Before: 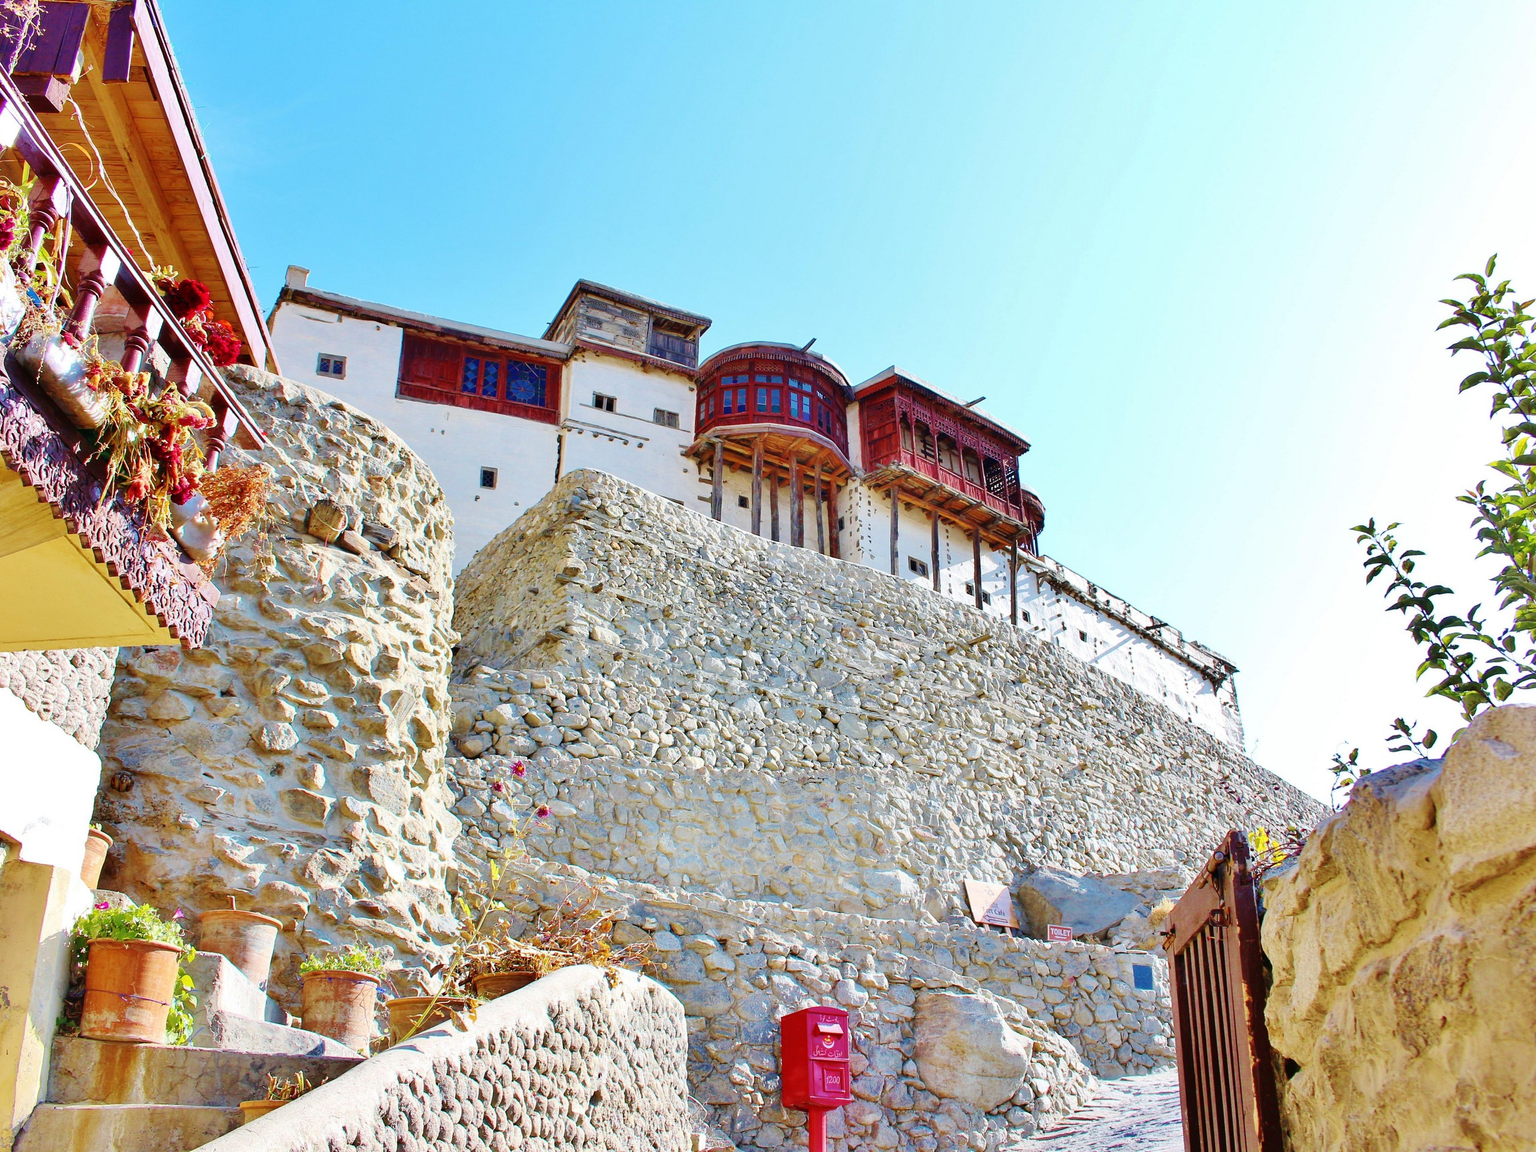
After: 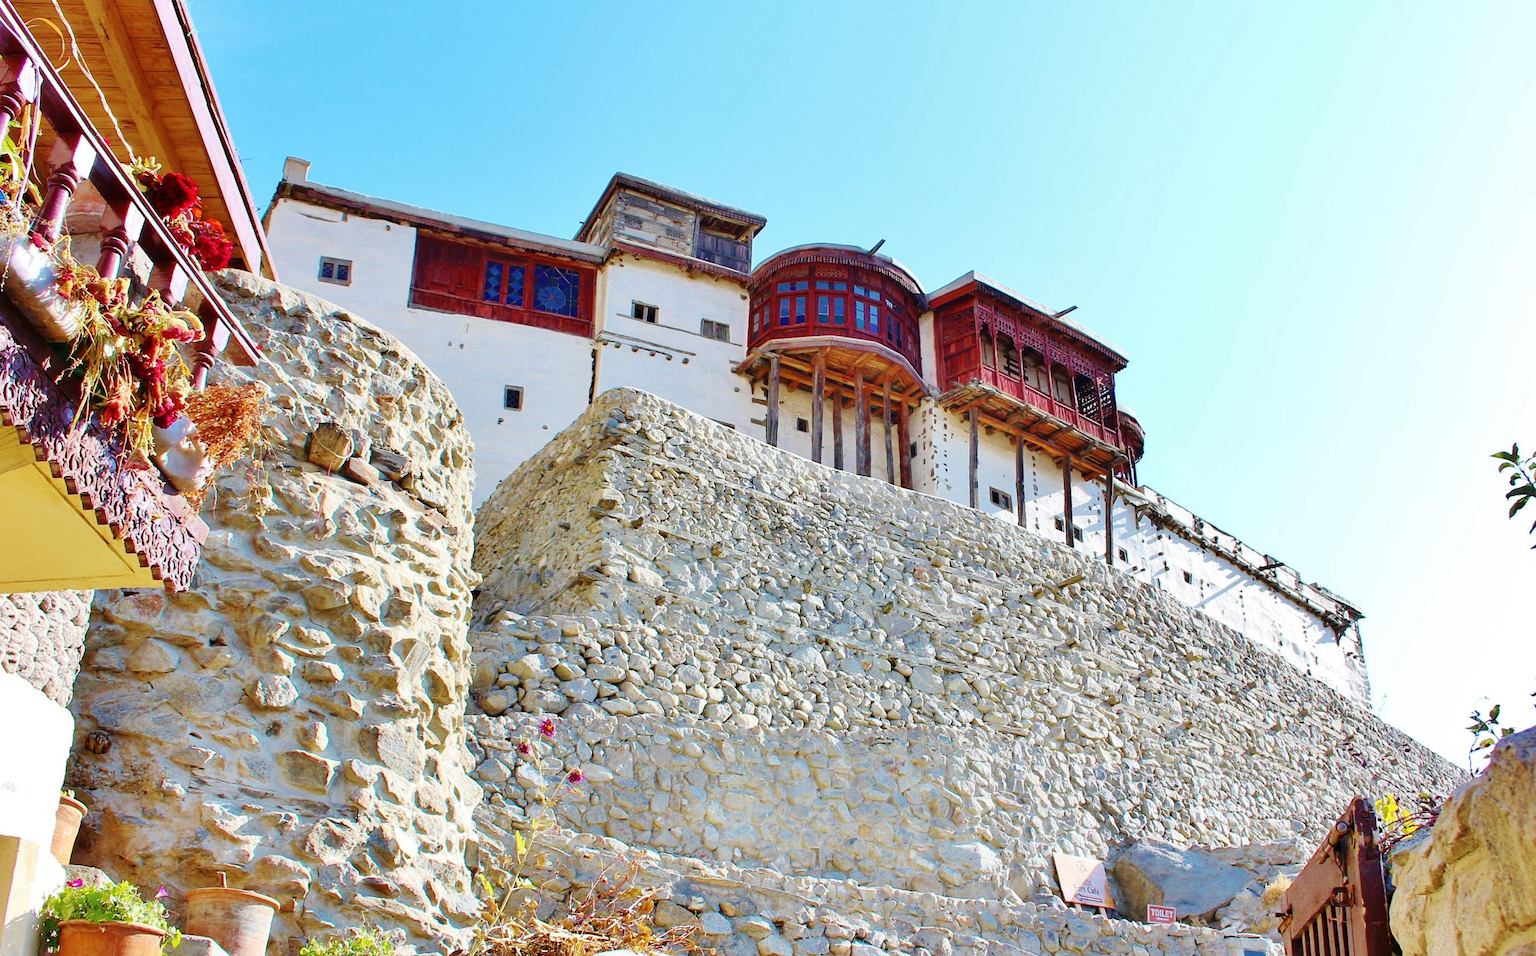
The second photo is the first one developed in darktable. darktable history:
crop and rotate: left 2.368%, top 11.044%, right 9.437%, bottom 15.708%
